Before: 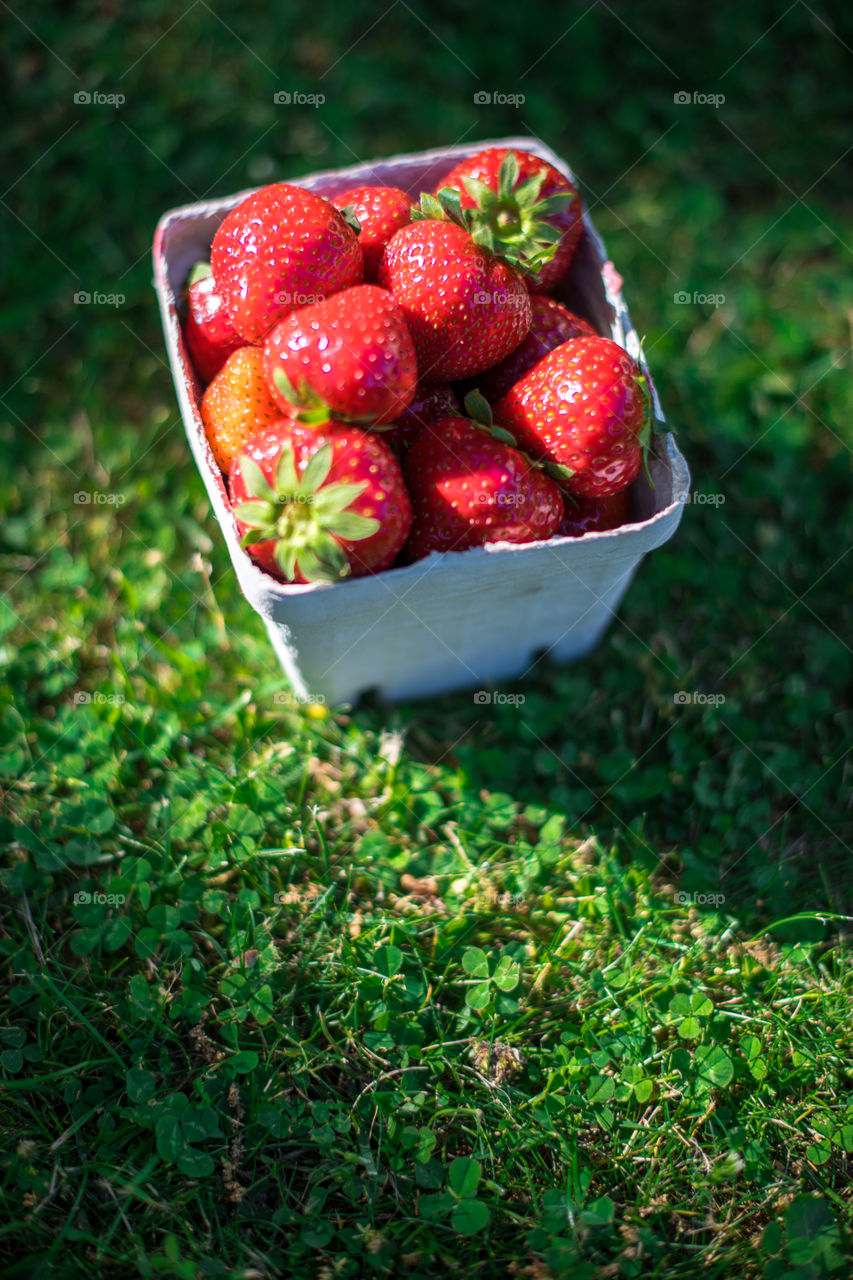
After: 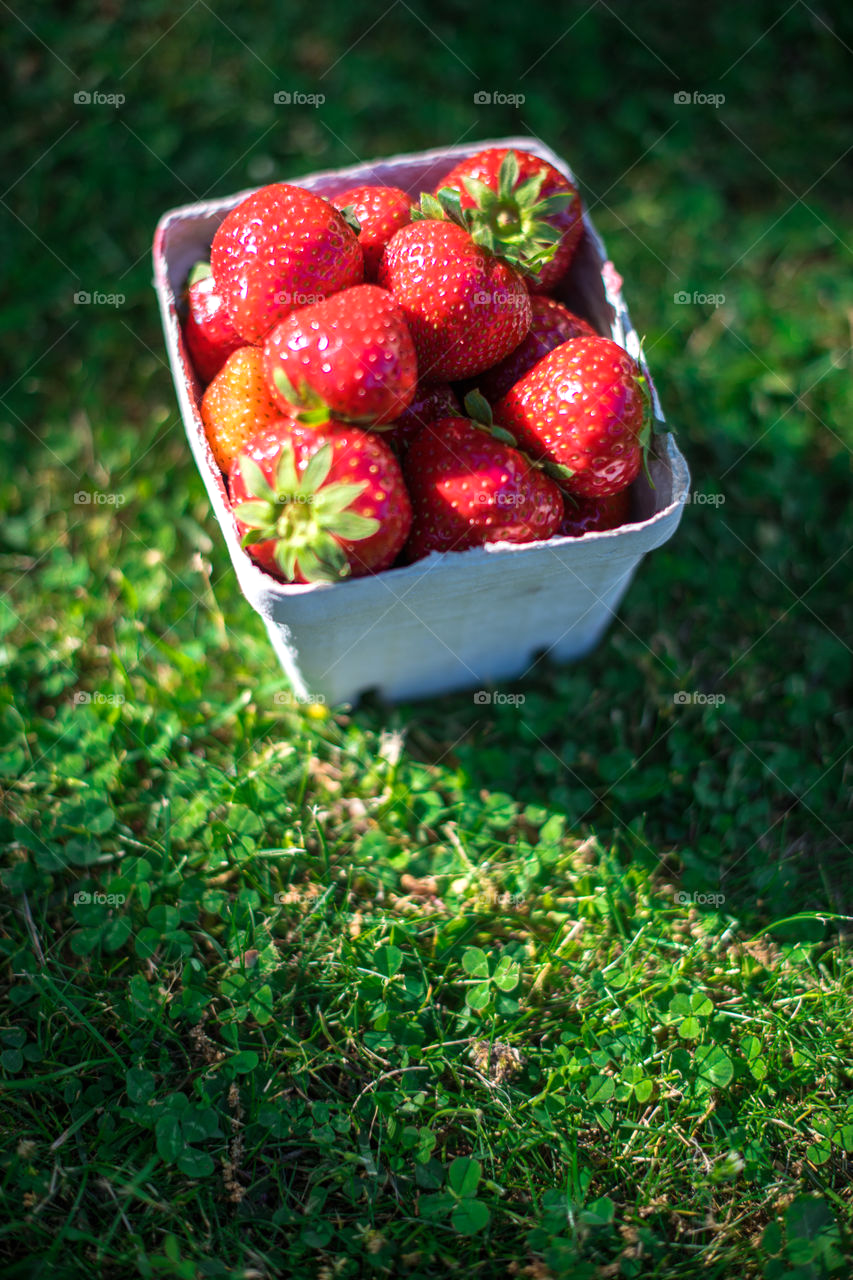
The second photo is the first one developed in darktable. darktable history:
contrast equalizer: octaves 7, y [[0.5, 0.5, 0.472, 0.5, 0.5, 0.5], [0.5 ×6], [0.5 ×6], [0 ×6], [0 ×6]], mix 0.516
exposure: exposure 0.195 EV, compensate exposure bias true, compensate highlight preservation false
